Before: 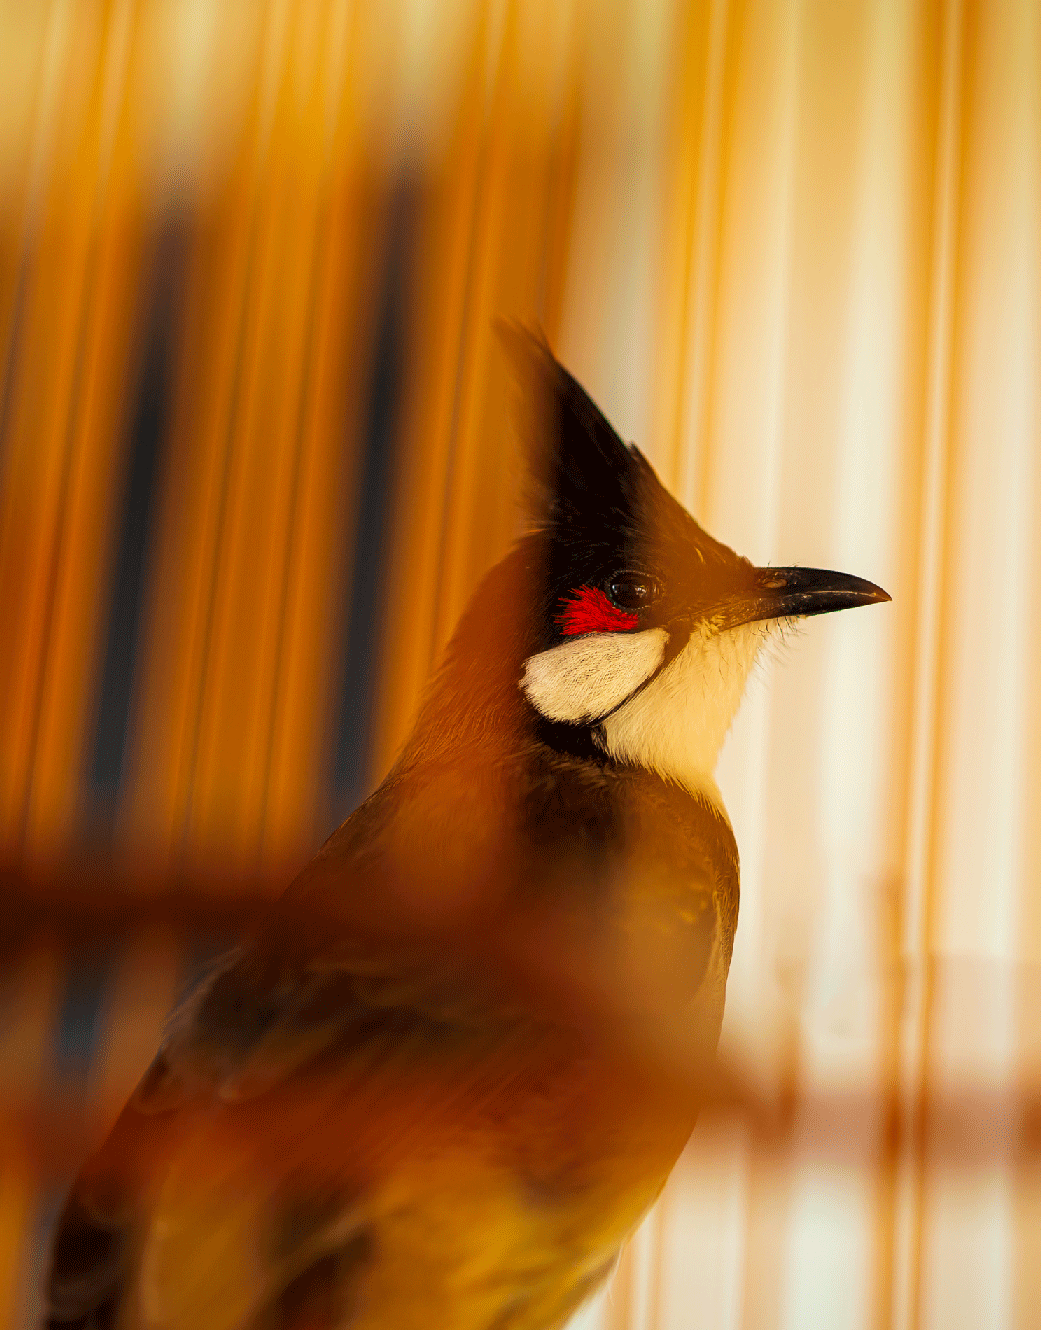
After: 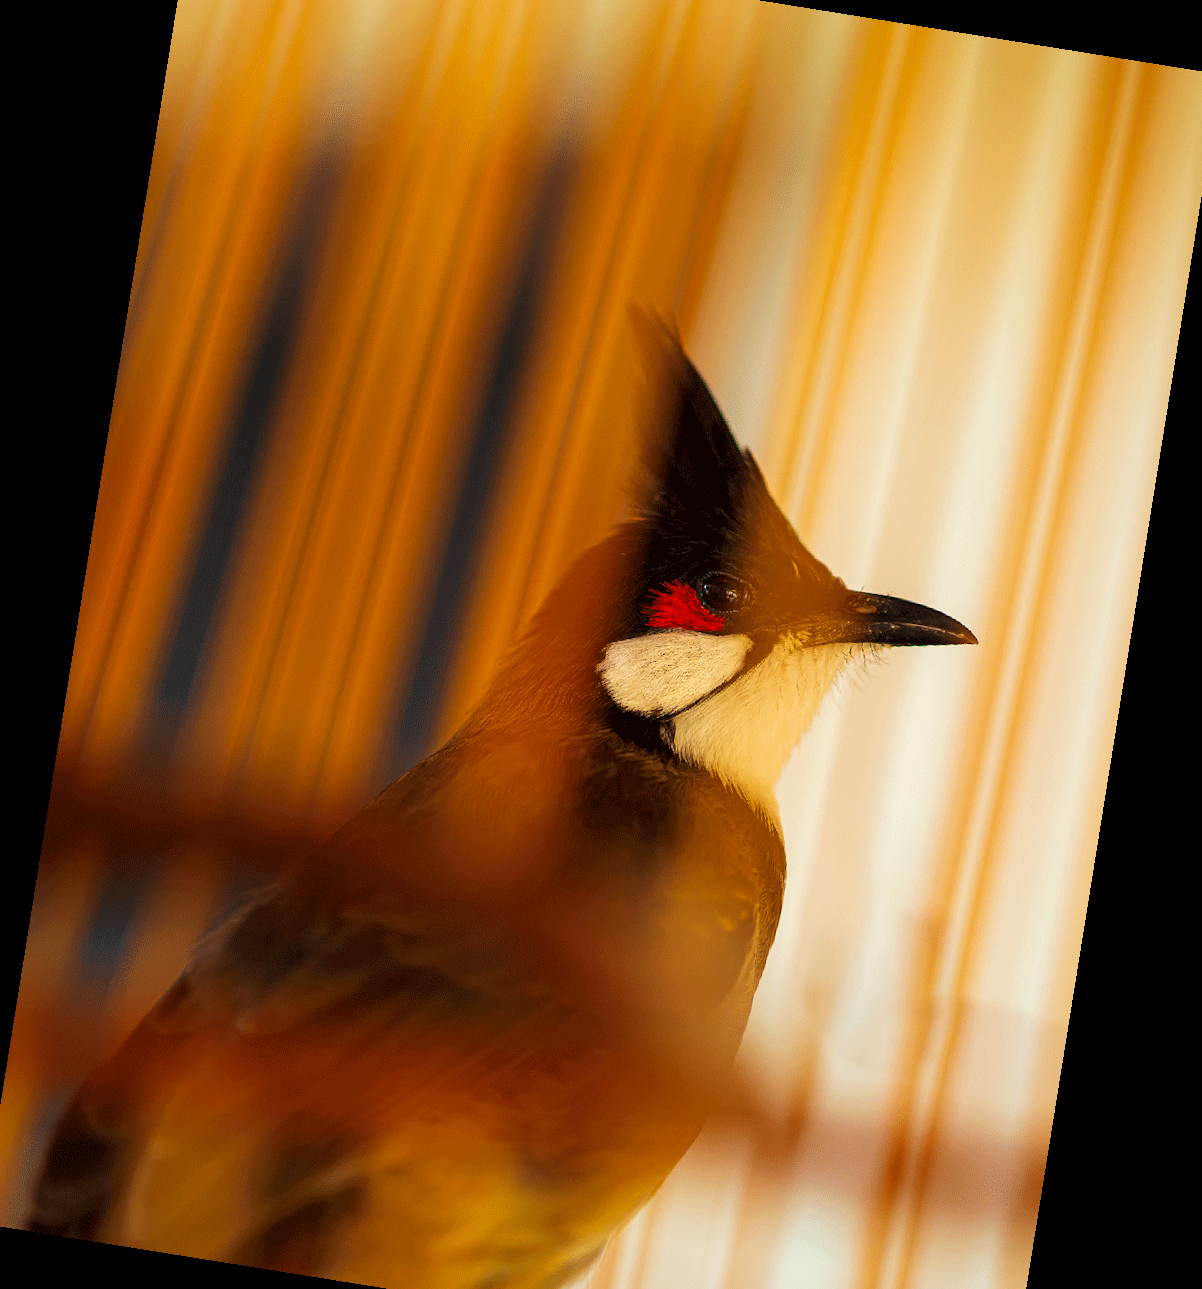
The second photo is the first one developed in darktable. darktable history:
crop: left 1.507%, top 6.147%, right 1.379%, bottom 6.637%
rotate and perspective: rotation 9.12°, automatic cropping off
